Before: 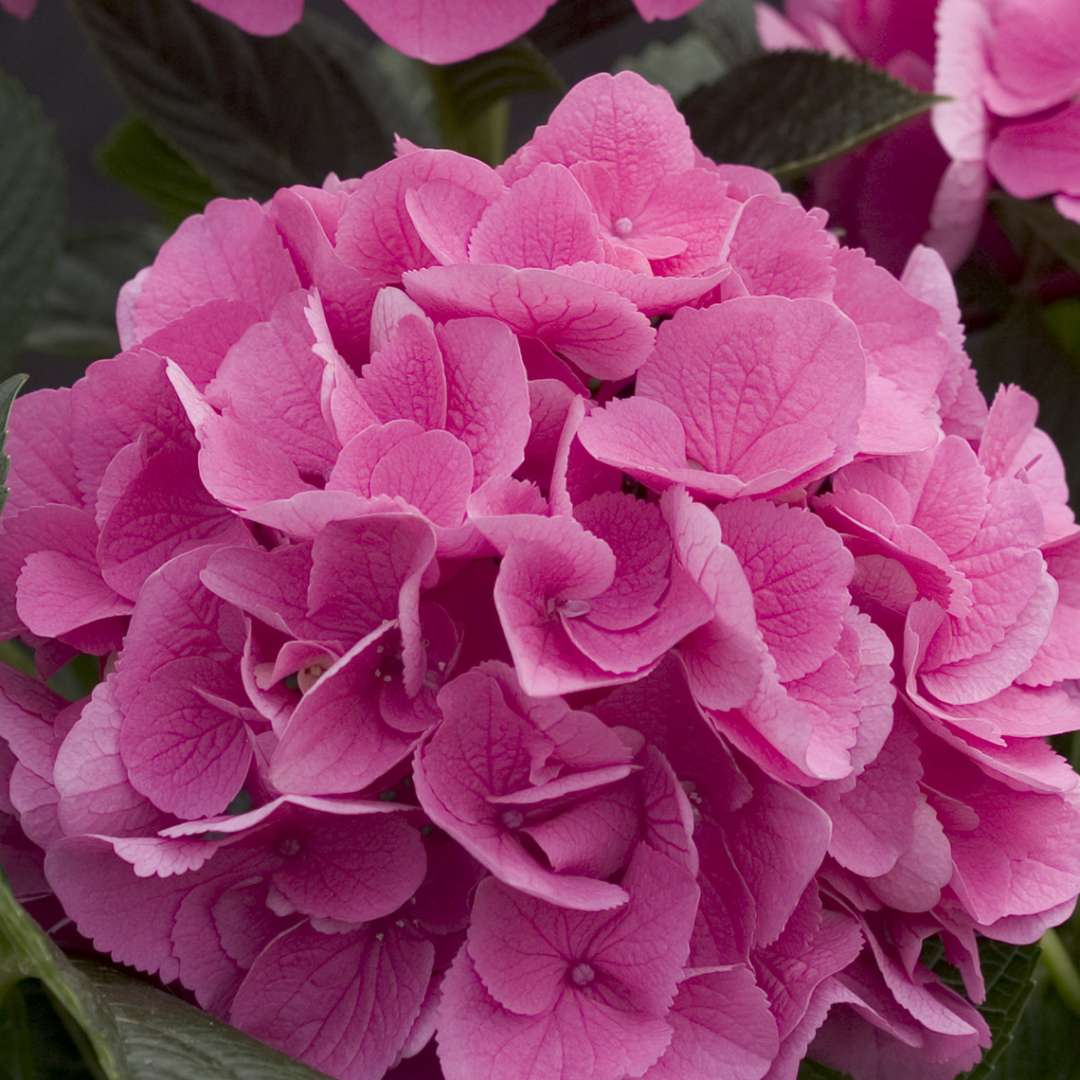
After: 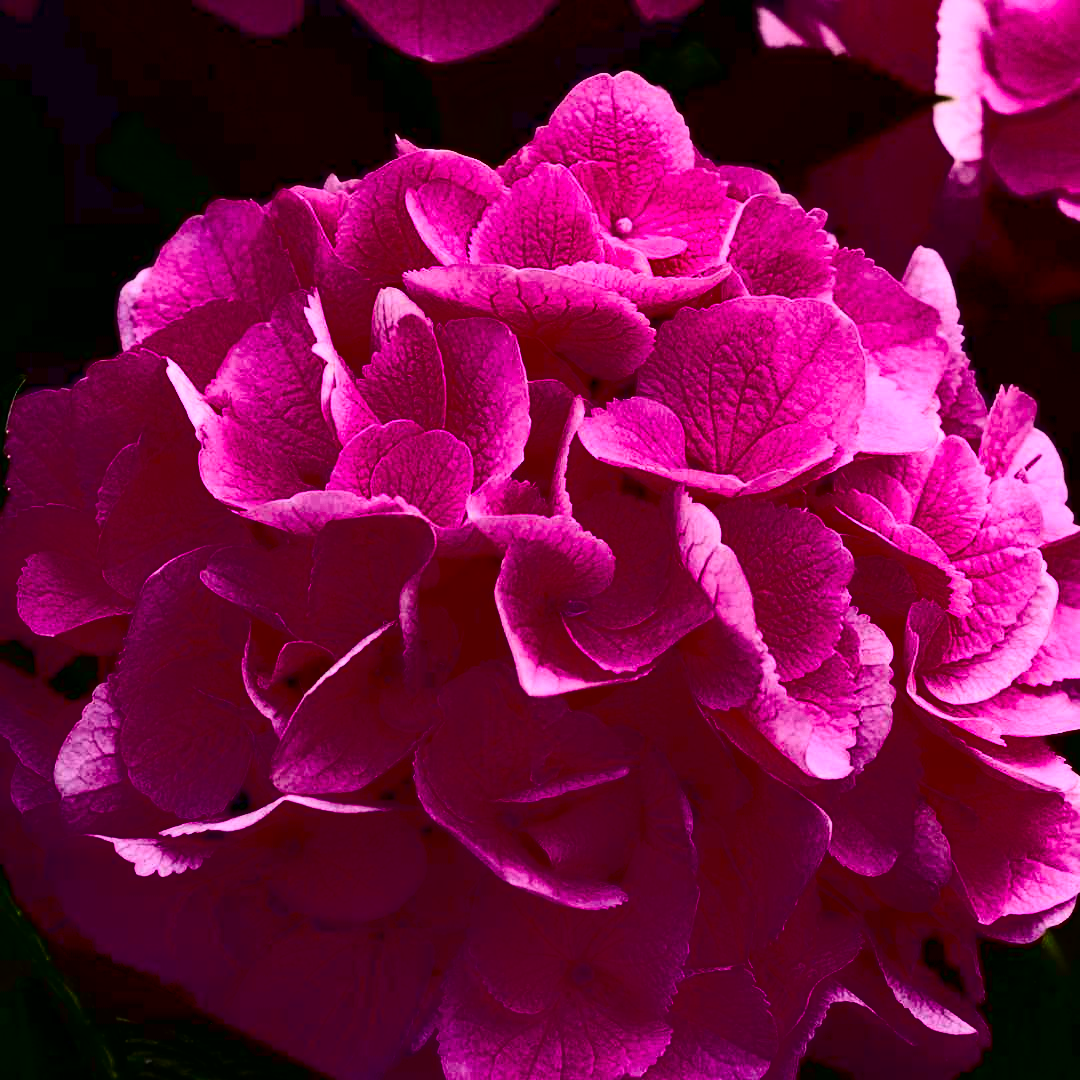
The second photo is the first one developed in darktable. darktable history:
contrast brightness saturation: contrast 0.763, brightness -0.984, saturation 0.995
